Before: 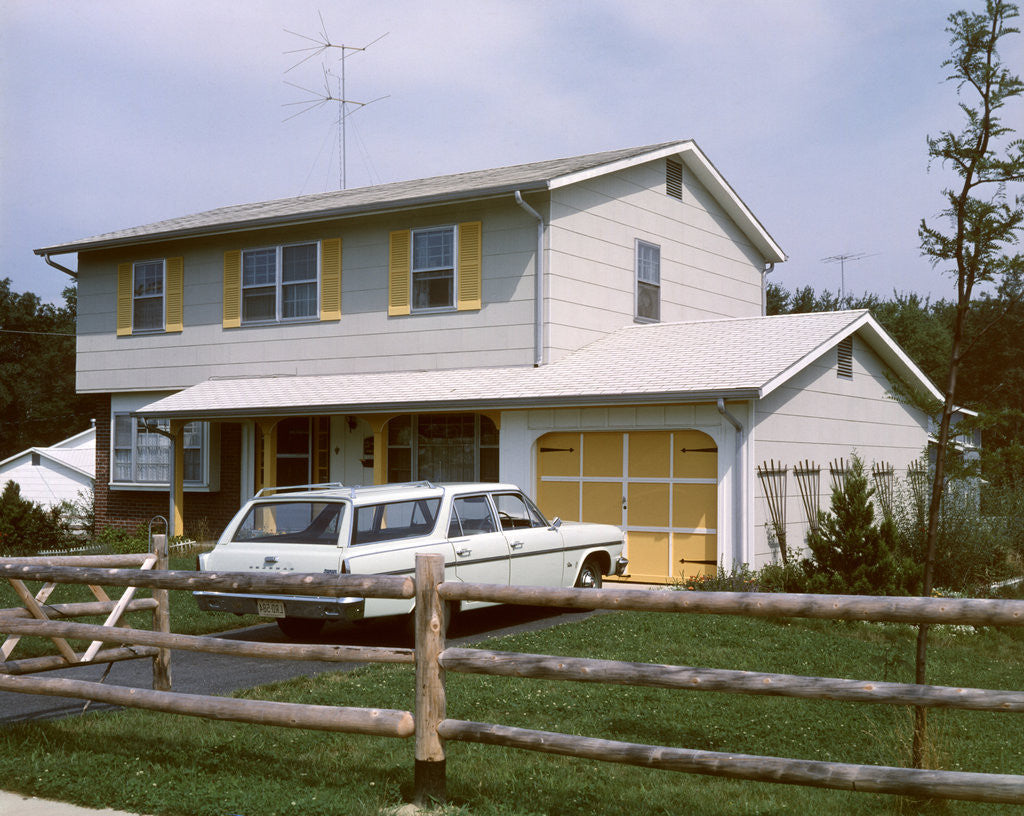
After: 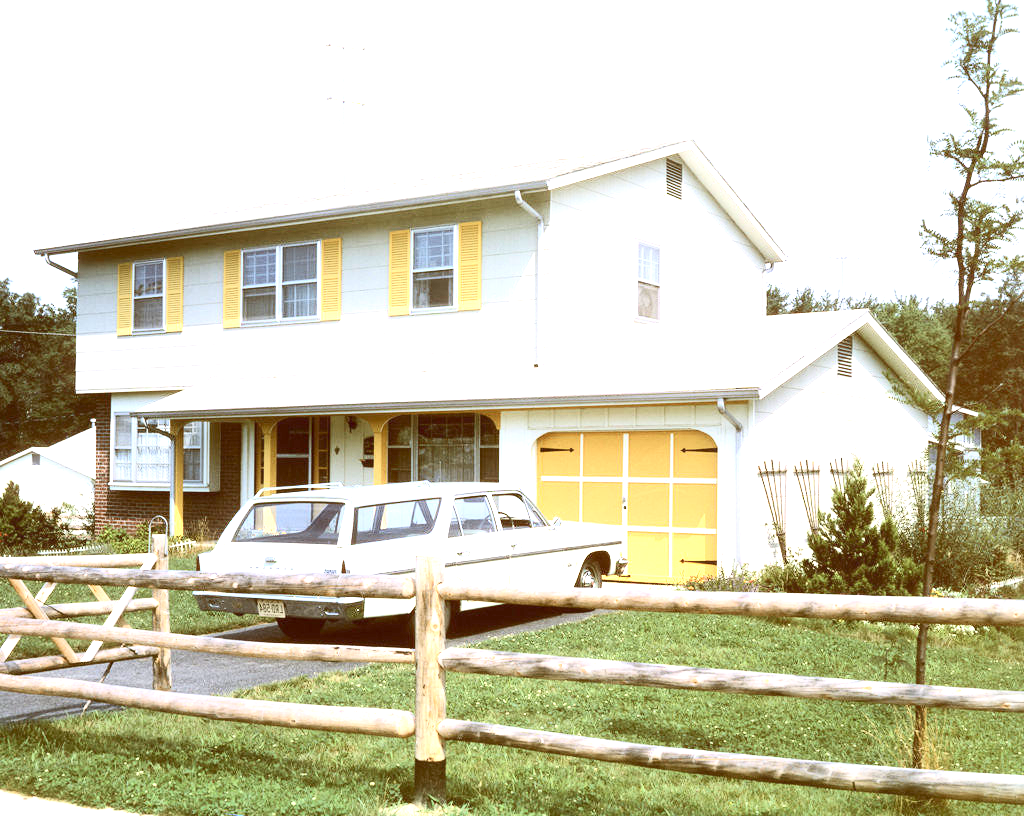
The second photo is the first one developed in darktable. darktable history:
exposure: black level correction 0, exposure 1.975 EV, compensate exposure bias true, compensate highlight preservation false
contrast brightness saturation: contrast 0.24, brightness 0.09
white balance: emerald 1
